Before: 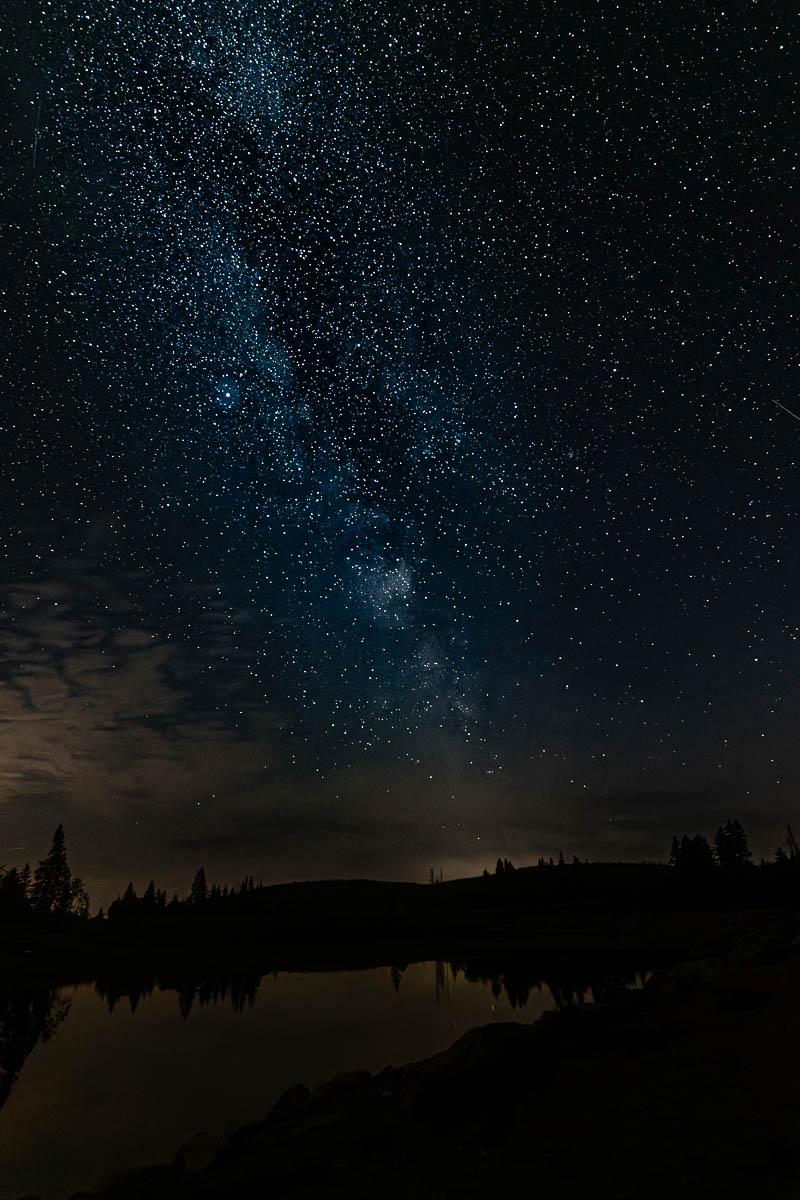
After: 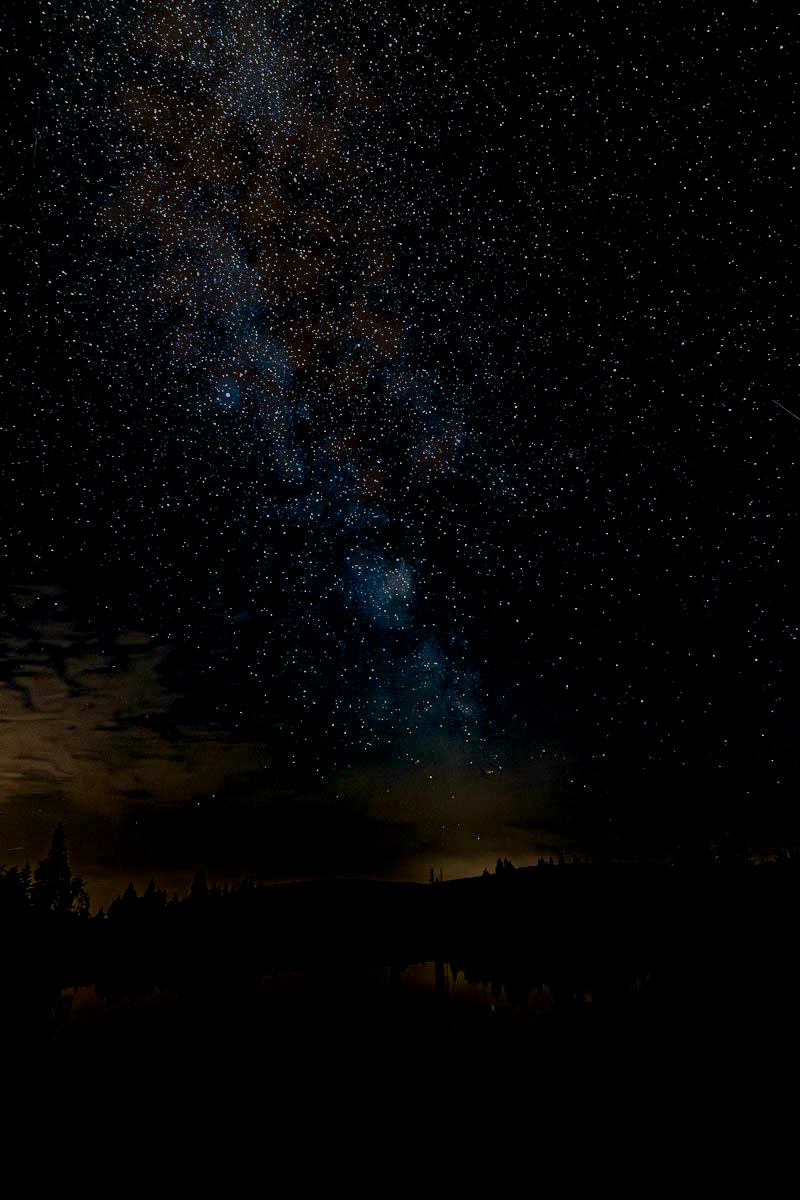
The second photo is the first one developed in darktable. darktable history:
exposure: black level correction 0.011, exposure -0.478 EV, compensate highlight preservation false
tone equalizer: on, module defaults
color balance rgb: perceptual saturation grading › global saturation 20%, perceptual saturation grading › highlights -25%, perceptual saturation grading › shadows 25%
haze removal: strength -0.05
